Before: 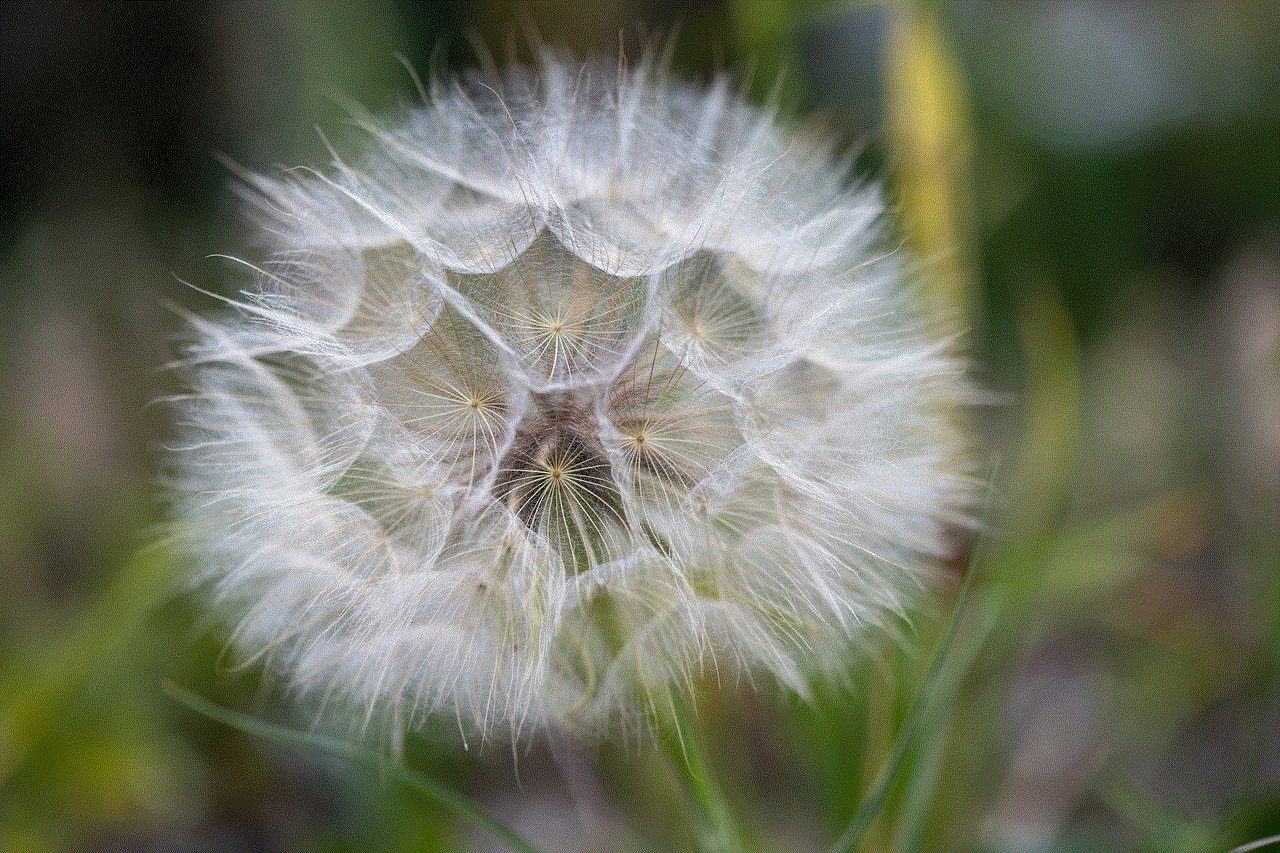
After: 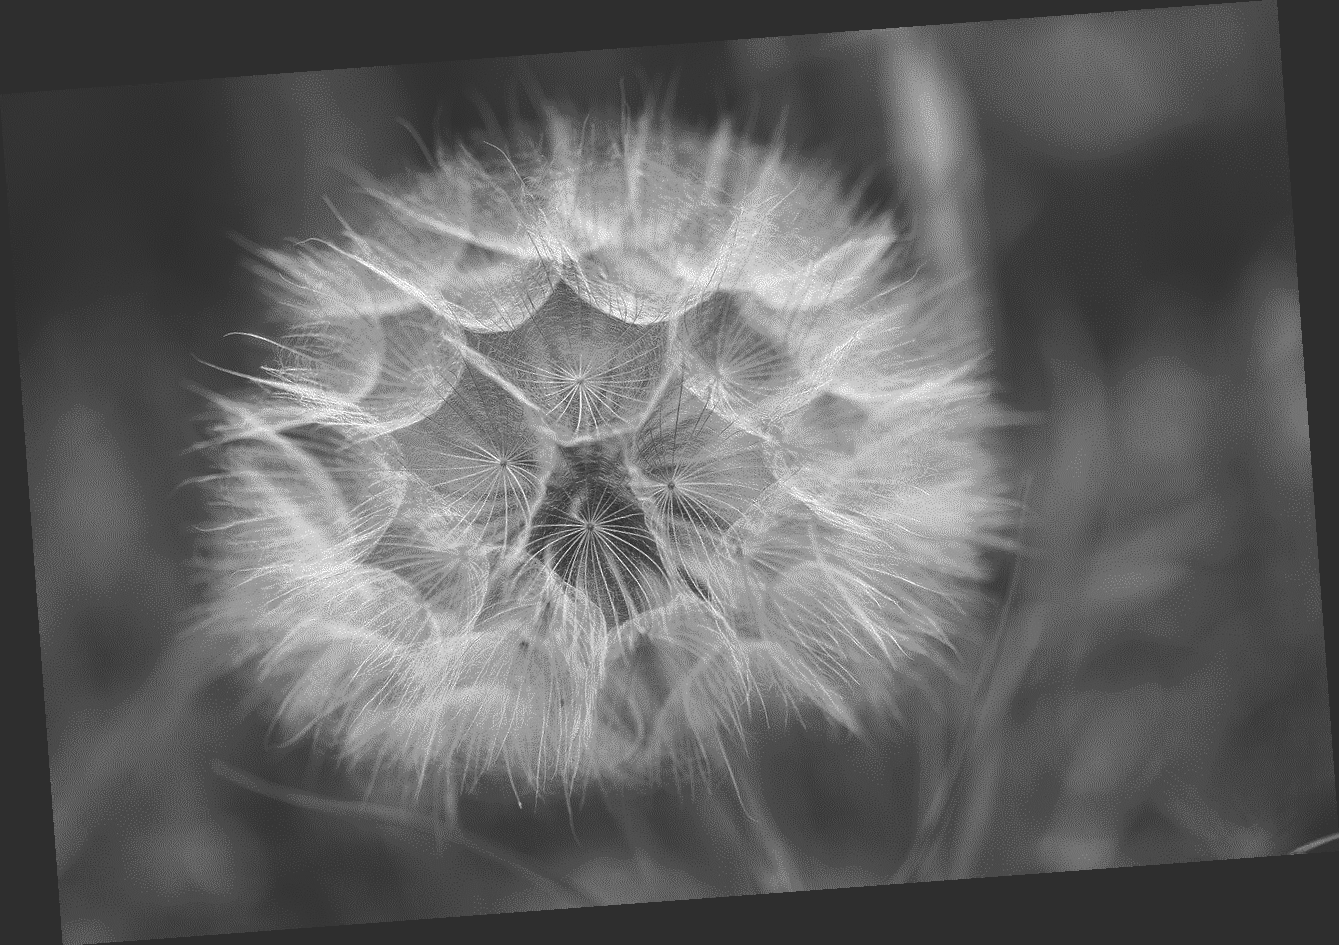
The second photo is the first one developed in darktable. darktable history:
rgb curve: curves: ch0 [(0, 0.186) (0.314, 0.284) (0.576, 0.466) (0.805, 0.691) (0.936, 0.886)]; ch1 [(0, 0.186) (0.314, 0.284) (0.581, 0.534) (0.771, 0.746) (0.936, 0.958)]; ch2 [(0, 0.216) (0.275, 0.39) (1, 1)], mode RGB, independent channels, compensate middle gray true, preserve colors none
rotate and perspective: rotation -4.25°, automatic cropping off
white balance: red 0.98, blue 1.034
exposure: compensate highlight preservation false
contrast brightness saturation: saturation -1
